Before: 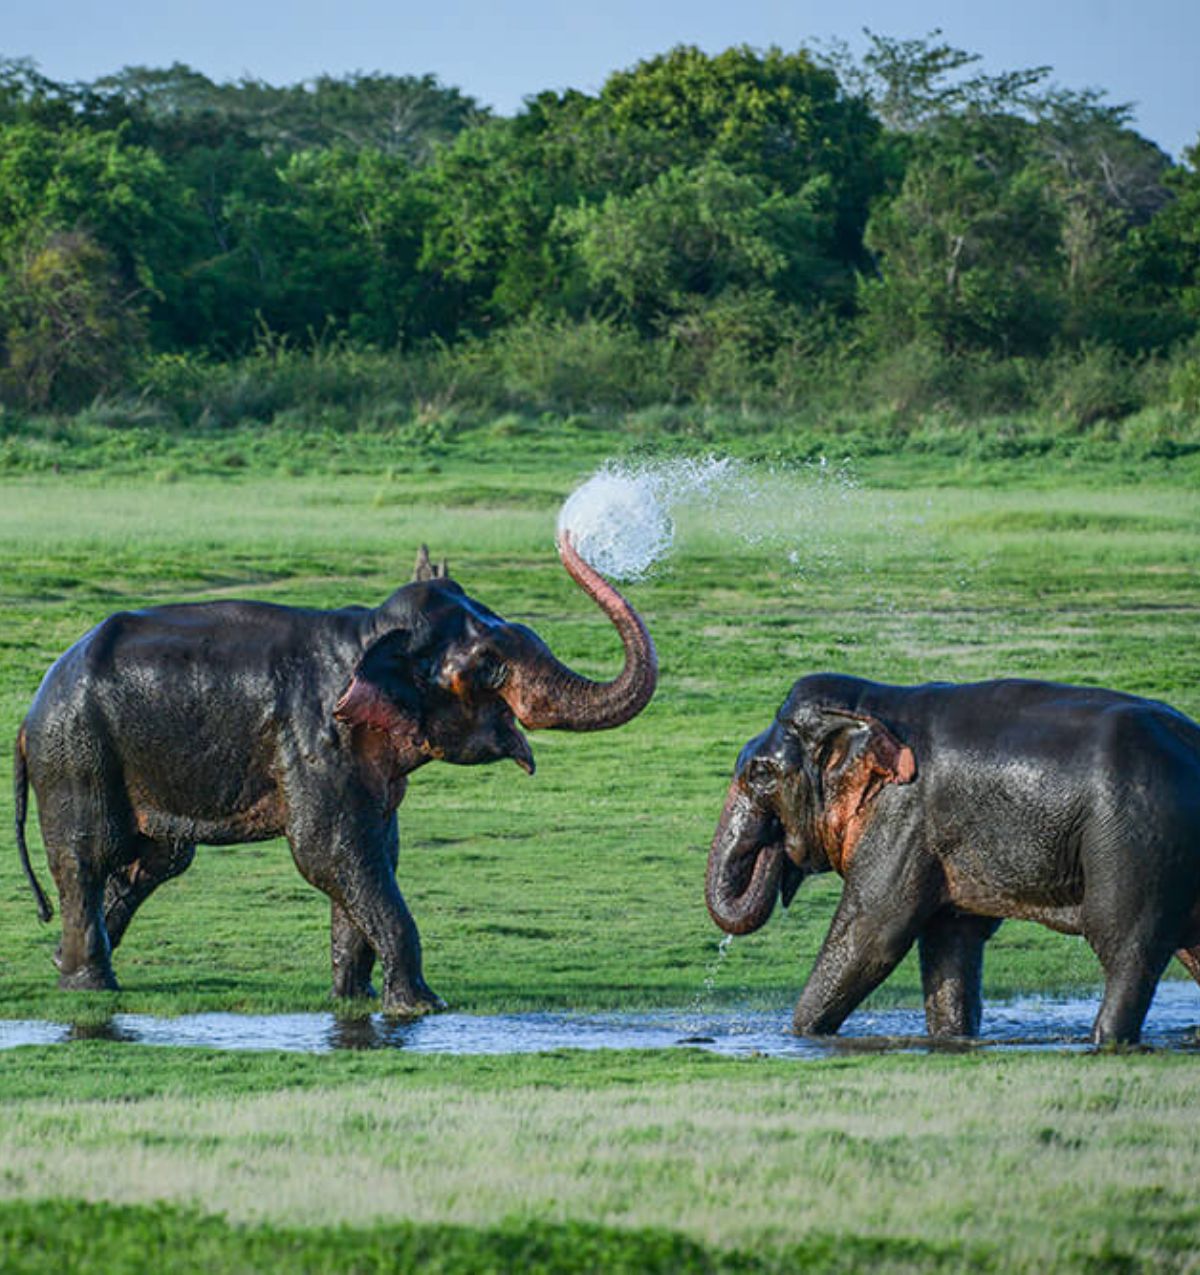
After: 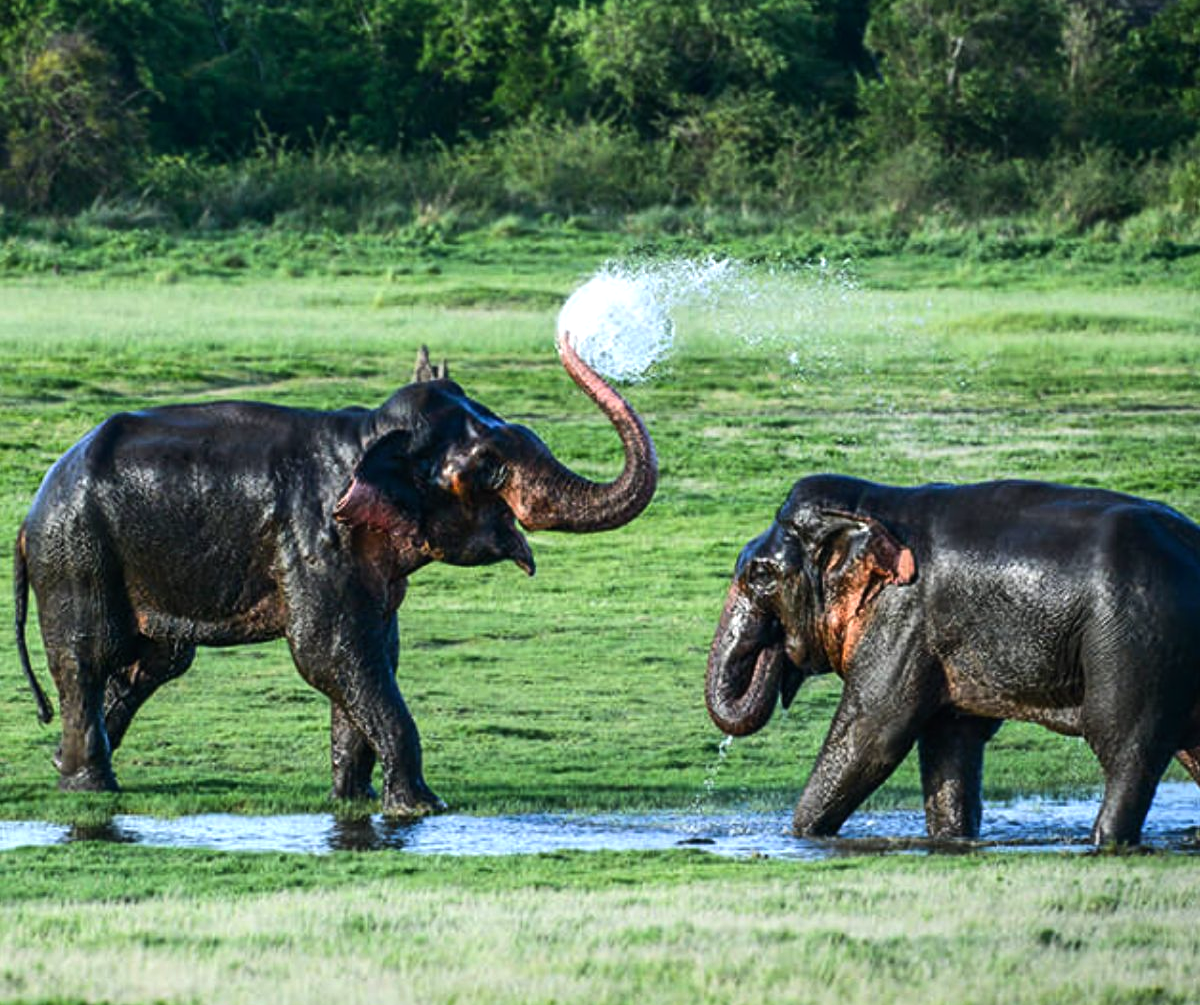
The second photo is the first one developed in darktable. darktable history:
crop and rotate: top 15.755%, bottom 5.352%
tone equalizer: -8 EV -0.732 EV, -7 EV -0.716 EV, -6 EV -0.633 EV, -5 EV -0.409 EV, -3 EV 0.382 EV, -2 EV 0.6 EV, -1 EV 0.691 EV, +0 EV 0.73 EV, edges refinement/feathering 500, mask exposure compensation -1.57 EV, preserve details no
